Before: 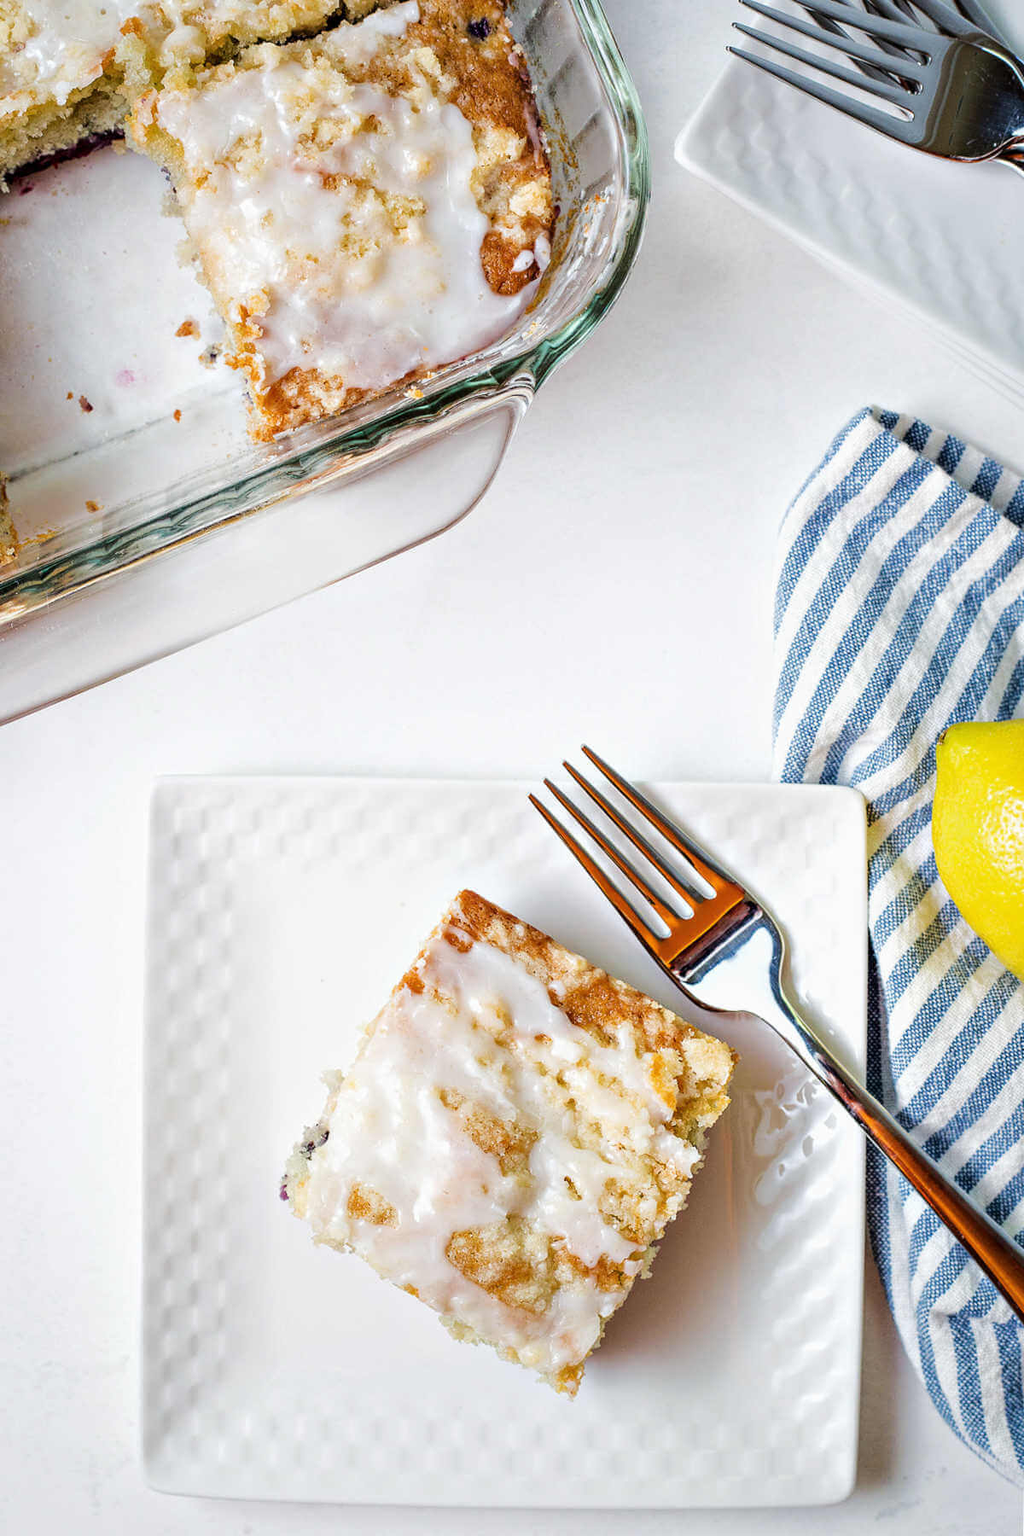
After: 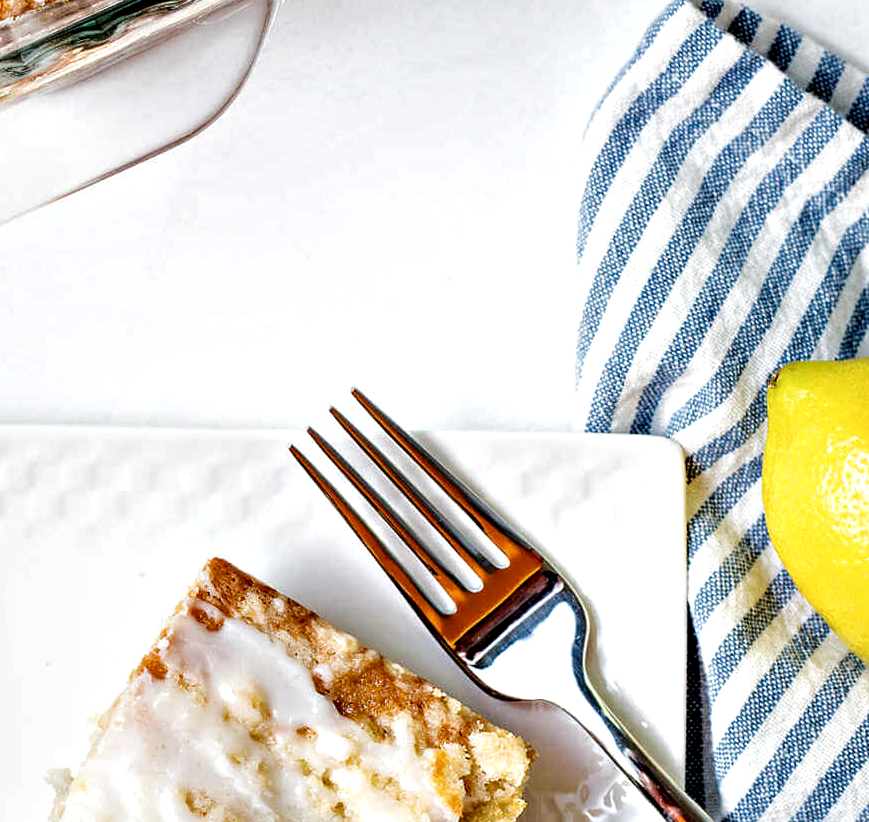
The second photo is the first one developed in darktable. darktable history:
exposure: compensate highlight preservation false
crop and rotate: left 27.579%, top 26.962%, bottom 27.363%
local contrast: highlights 207%, shadows 151%, detail 139%, midtone range 0.253
